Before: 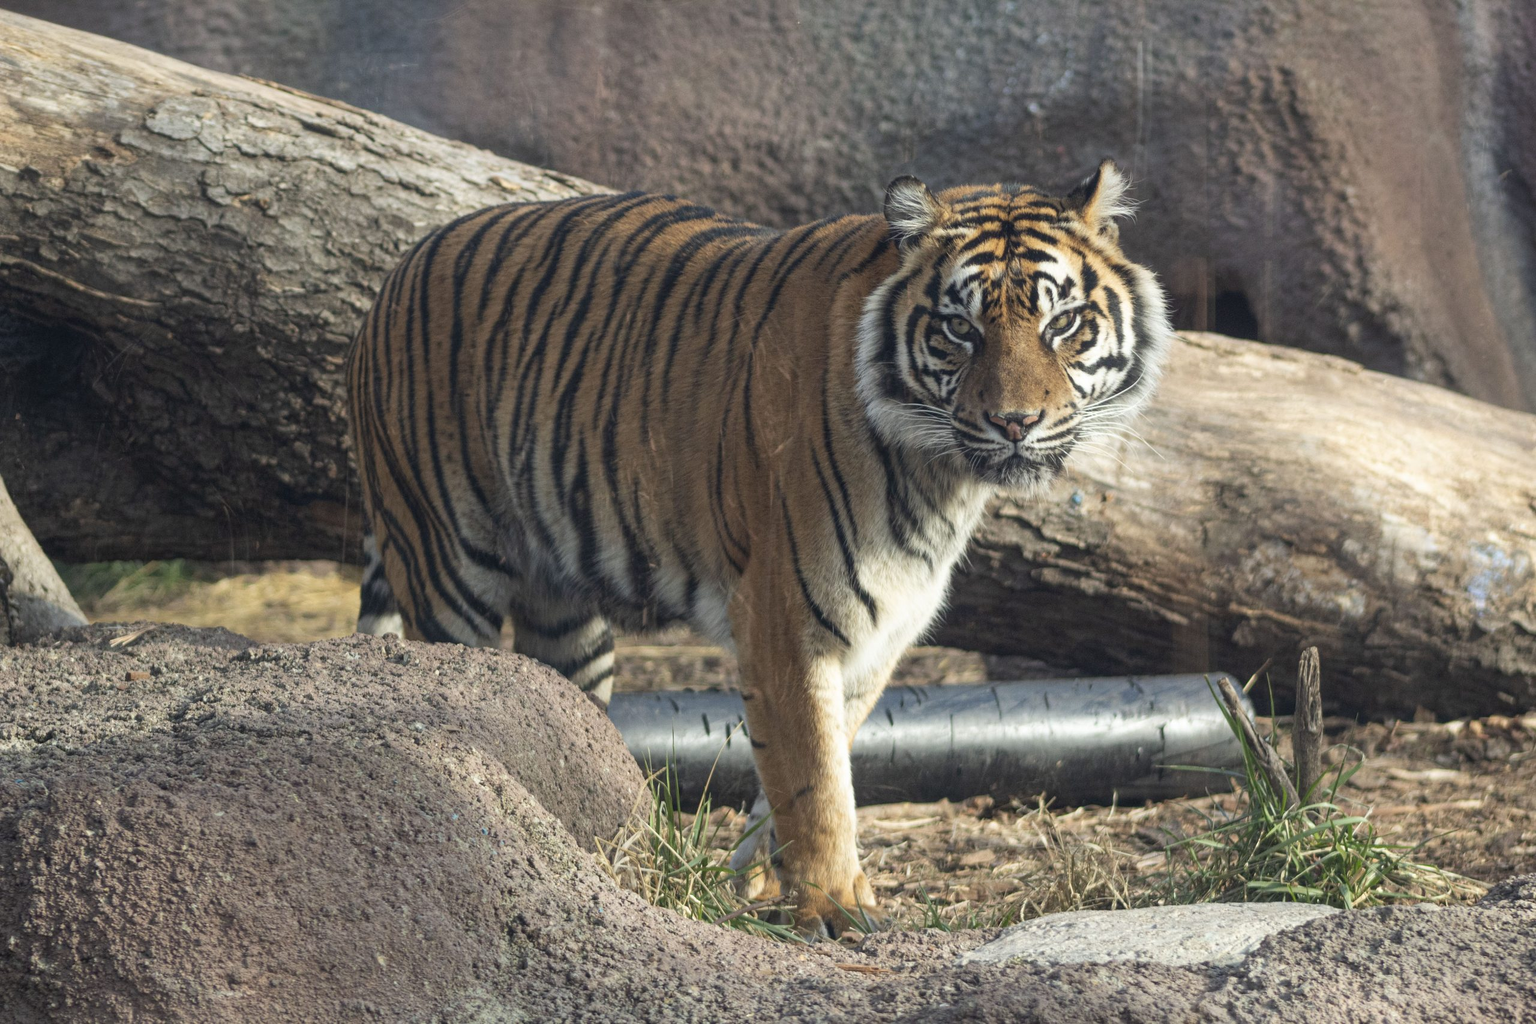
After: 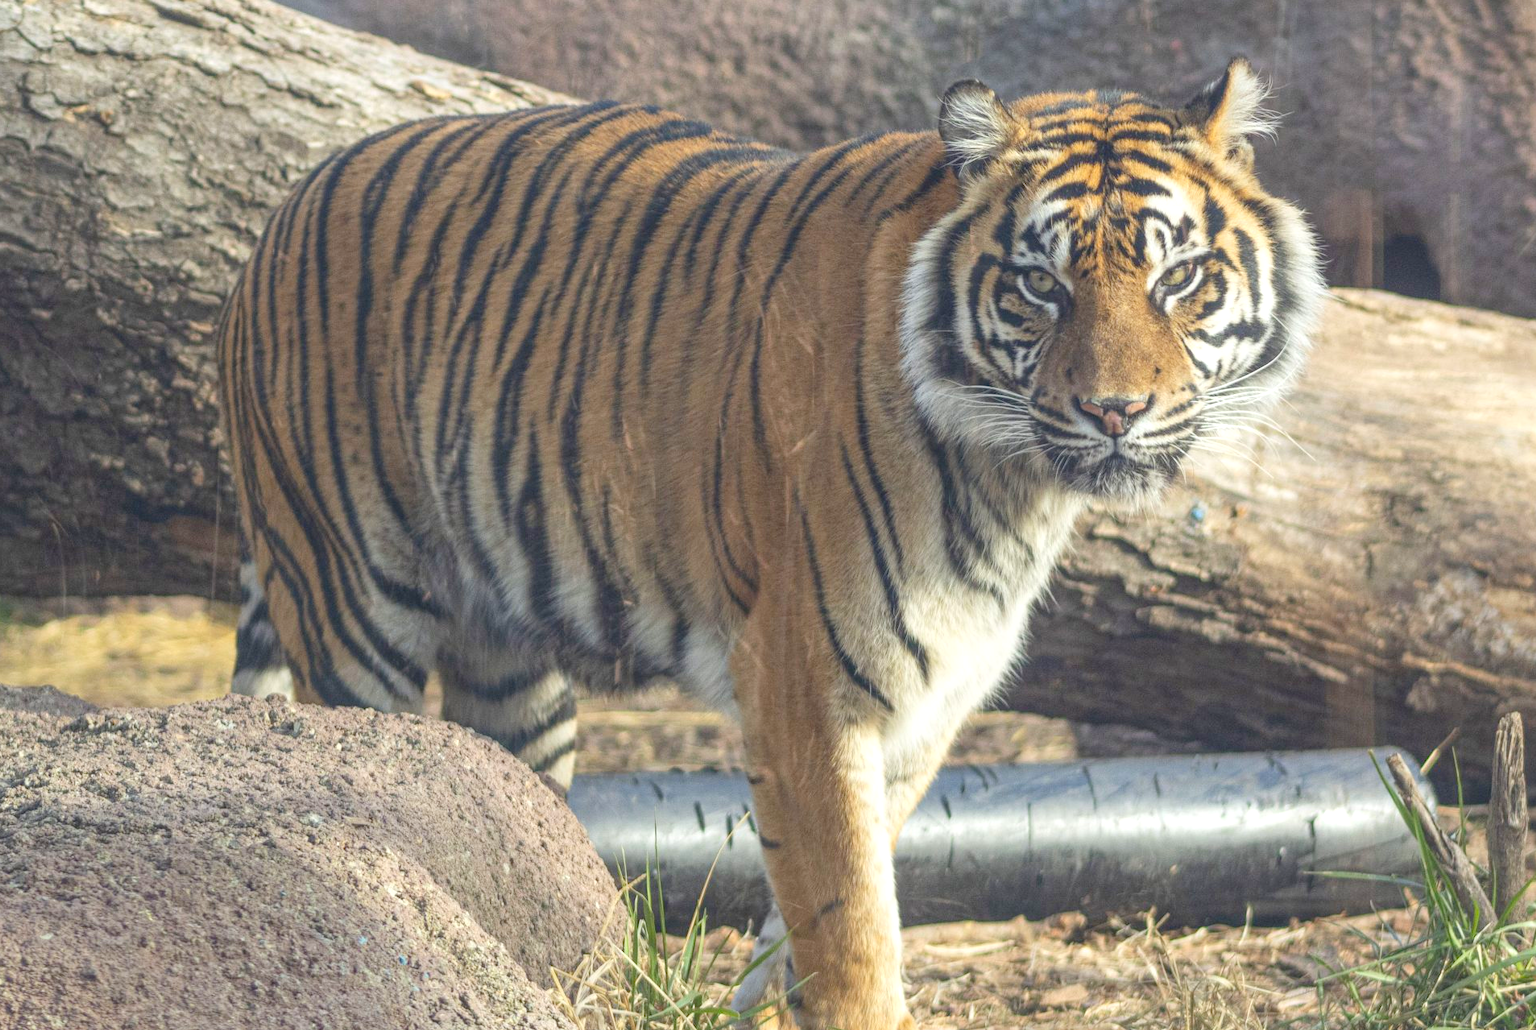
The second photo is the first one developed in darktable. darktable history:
color balance rgb: shadows lift › luminance -9.816%, perceptual saturation grading › global saturation 17.592%, contrast -29.907%
crop and rotate: left 12.066%, top 11.406%, right 13.439%, bottom 13.641%
local contrast: on, module defaults
exposure: black level correction -0.002, exposure 1.113 EV, compensate exposure bias true, compensate highlight preservation false
